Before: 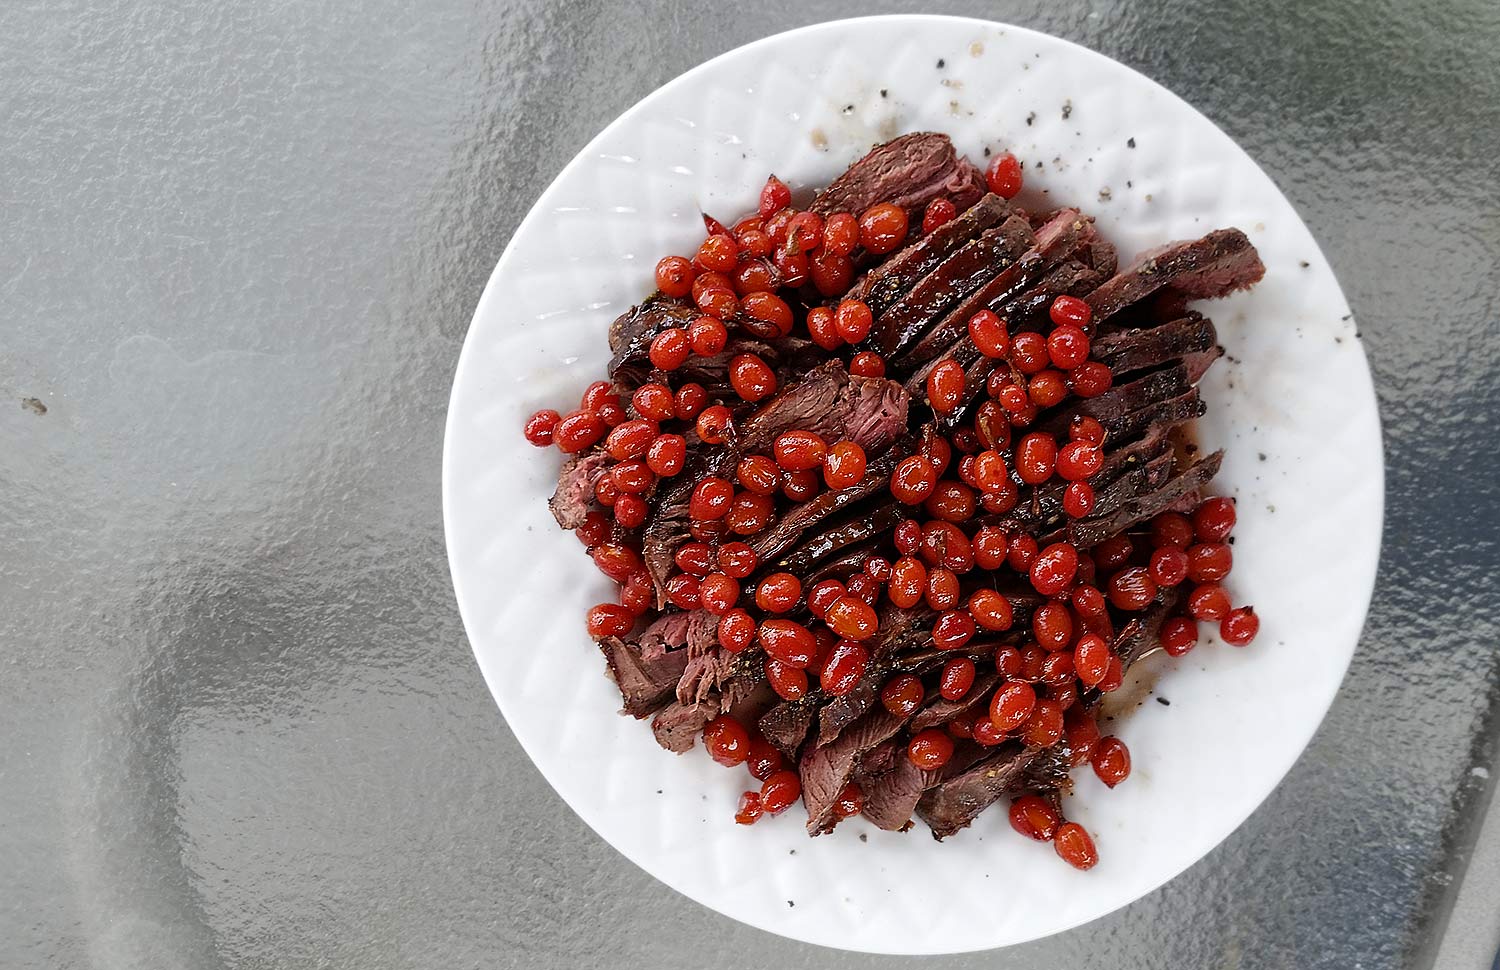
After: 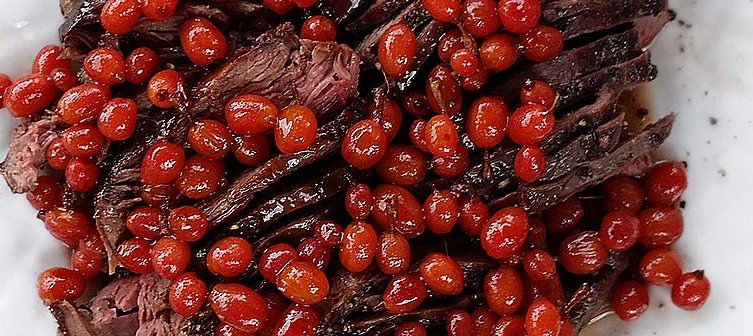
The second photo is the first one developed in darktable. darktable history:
crop: left 36.607%, top 34.735%, right 13.146%, bottom 30.611%
tone equalizer: on, module defaults
